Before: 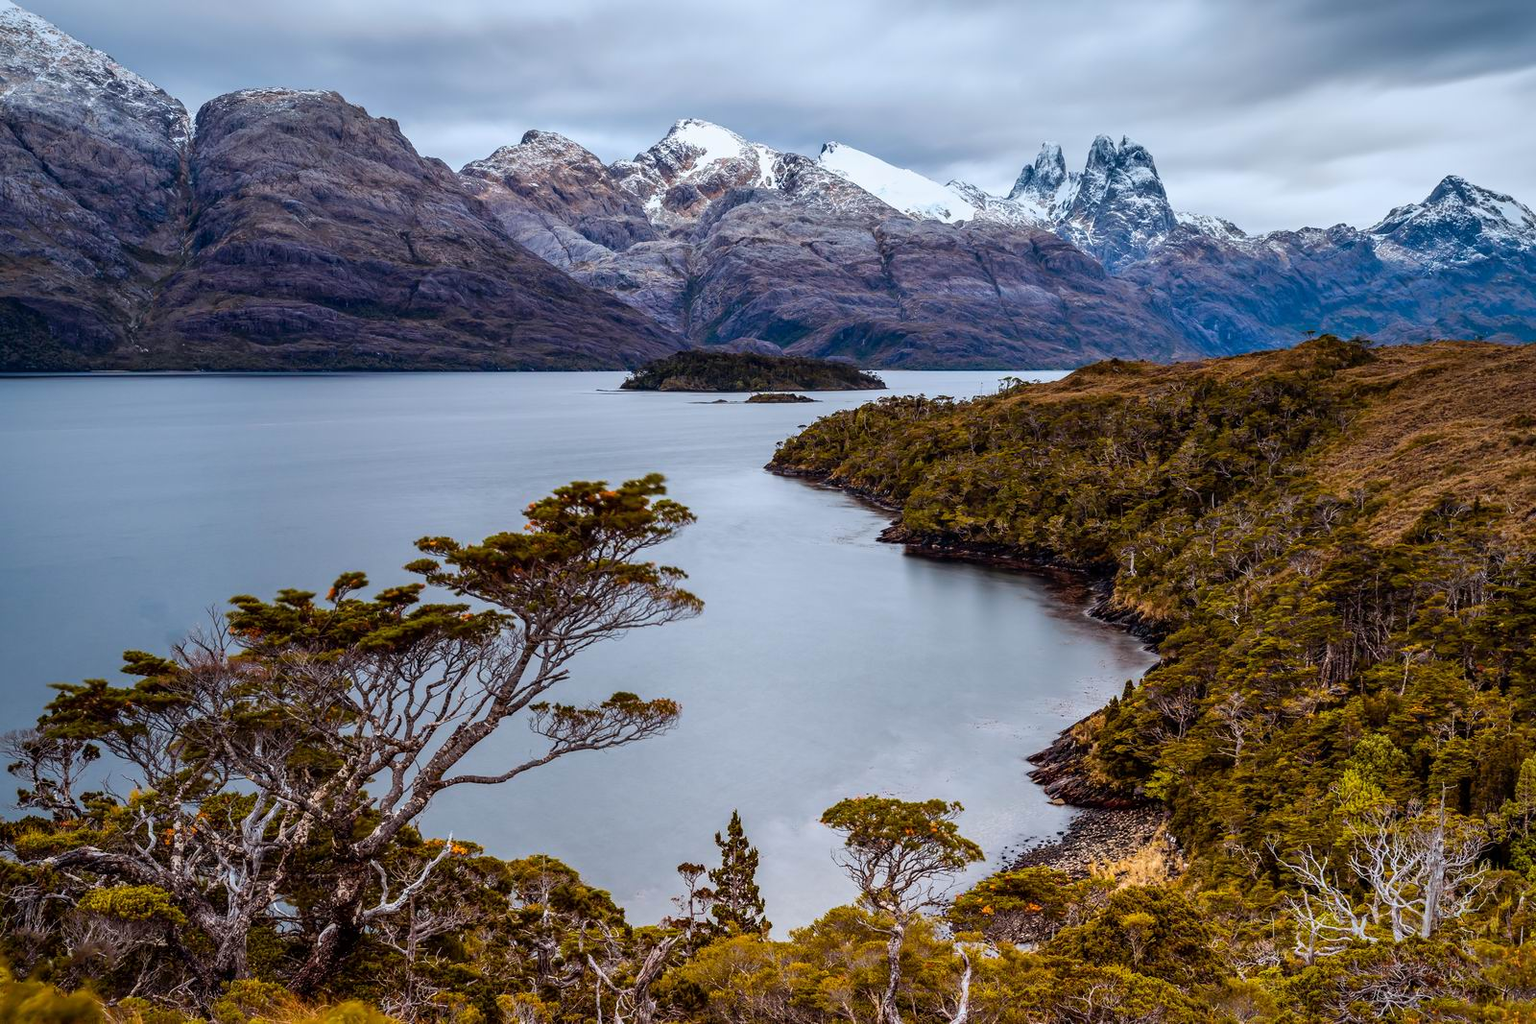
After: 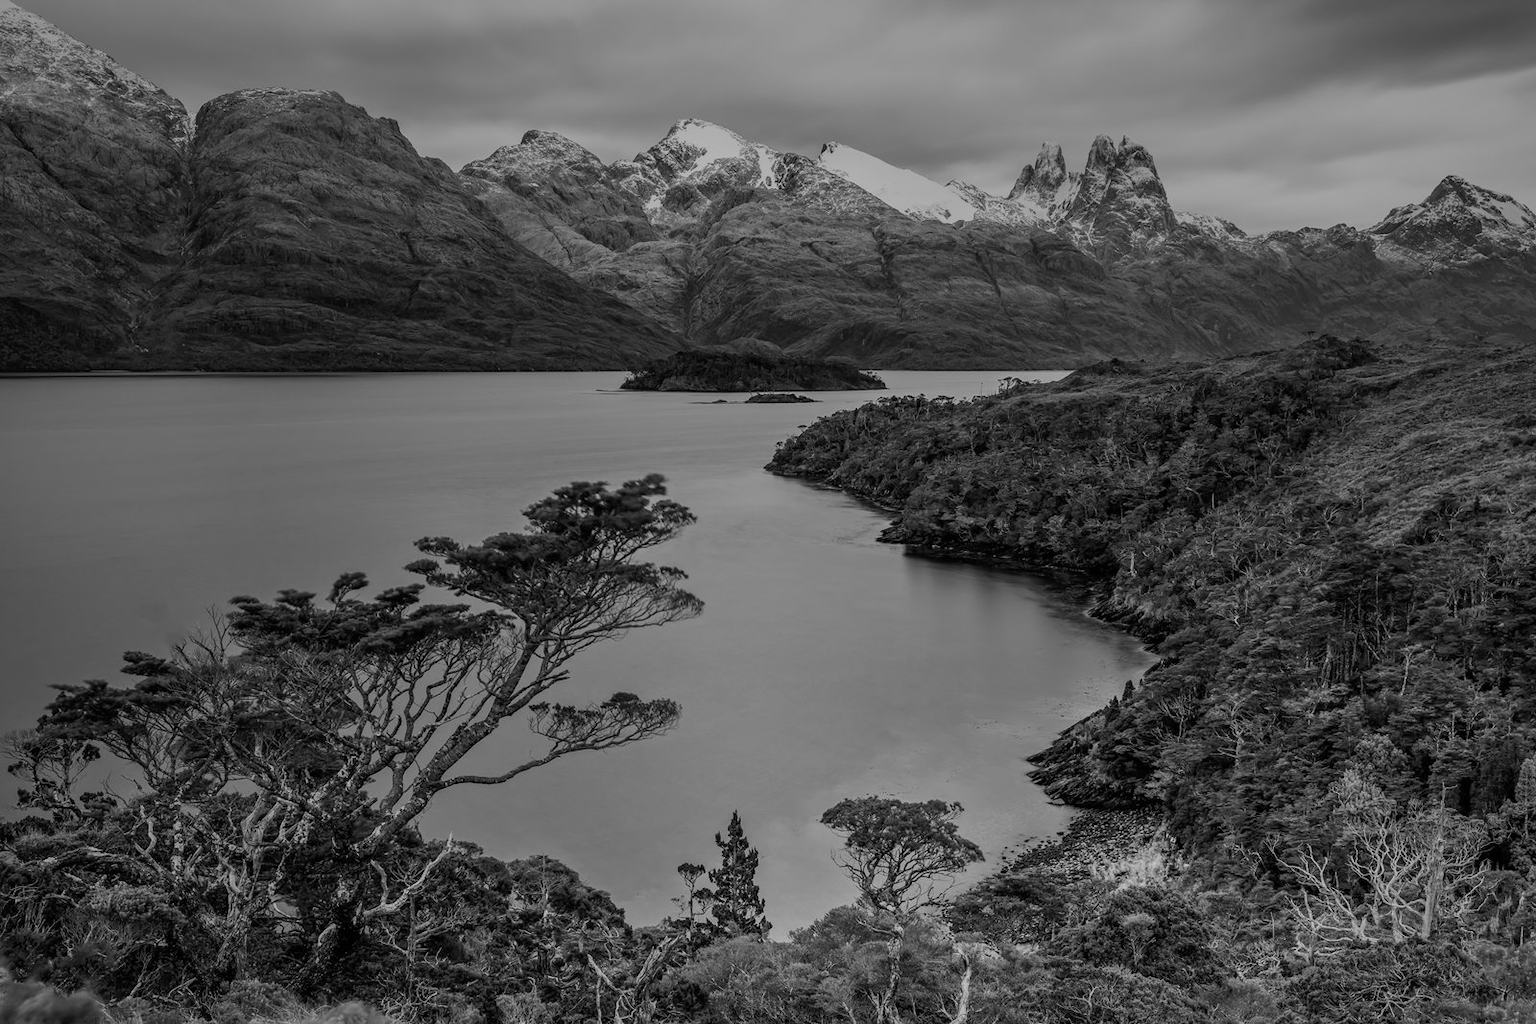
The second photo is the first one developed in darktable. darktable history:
white balance: emerald 1
monochrome: a 79.32, b 81.83, size 1.1
